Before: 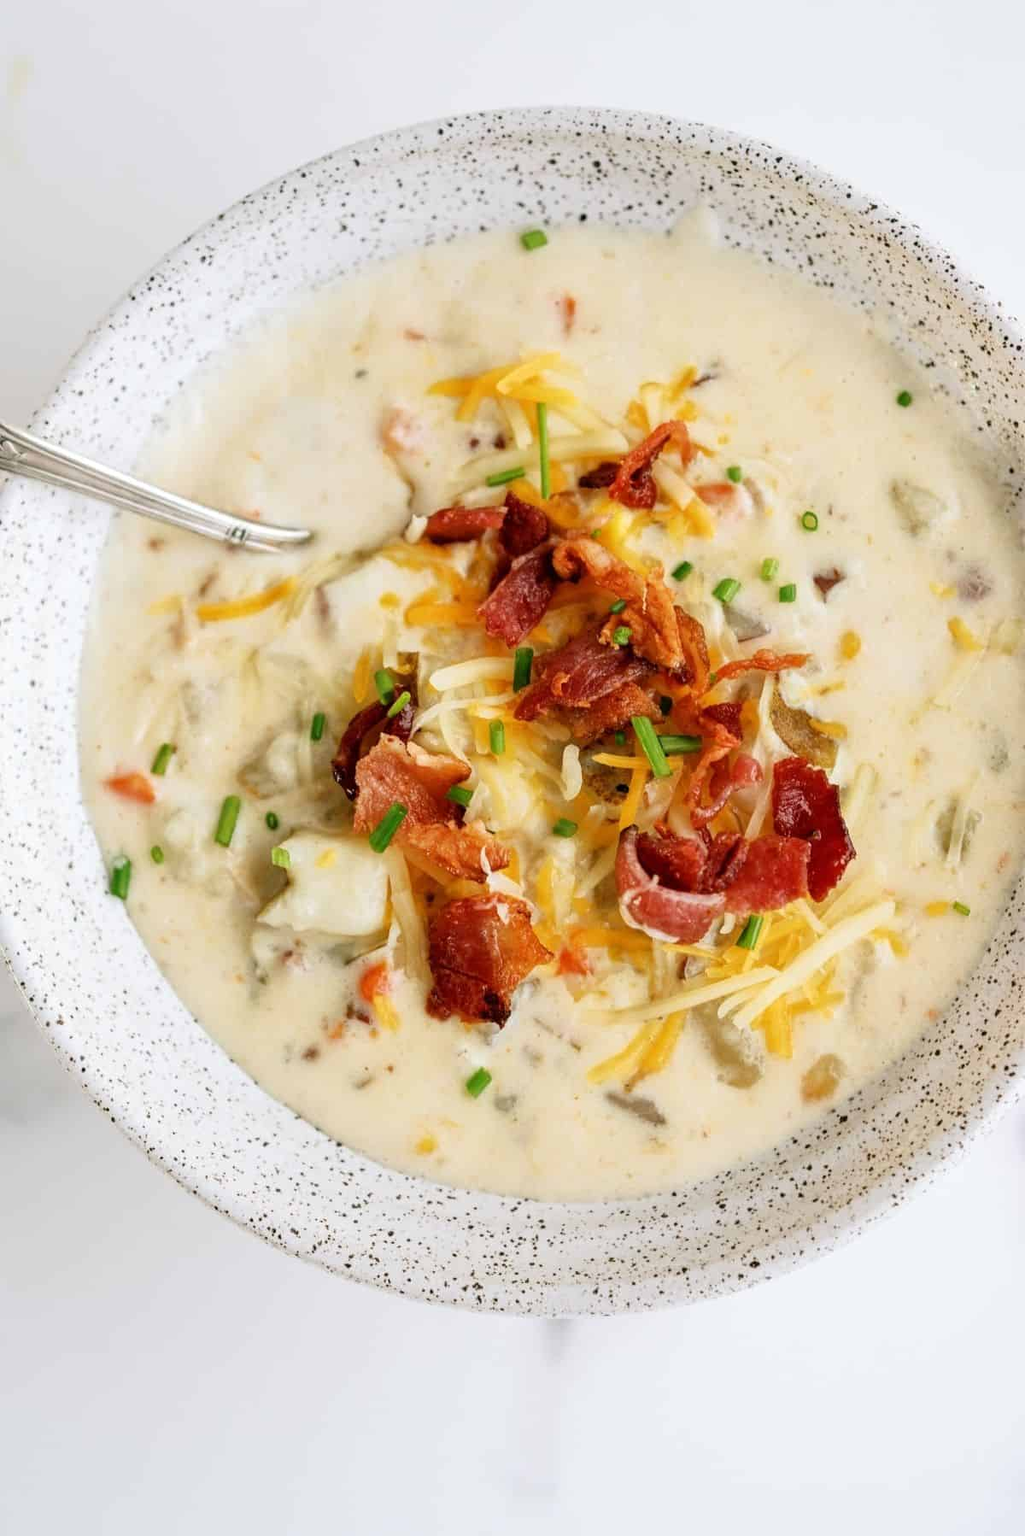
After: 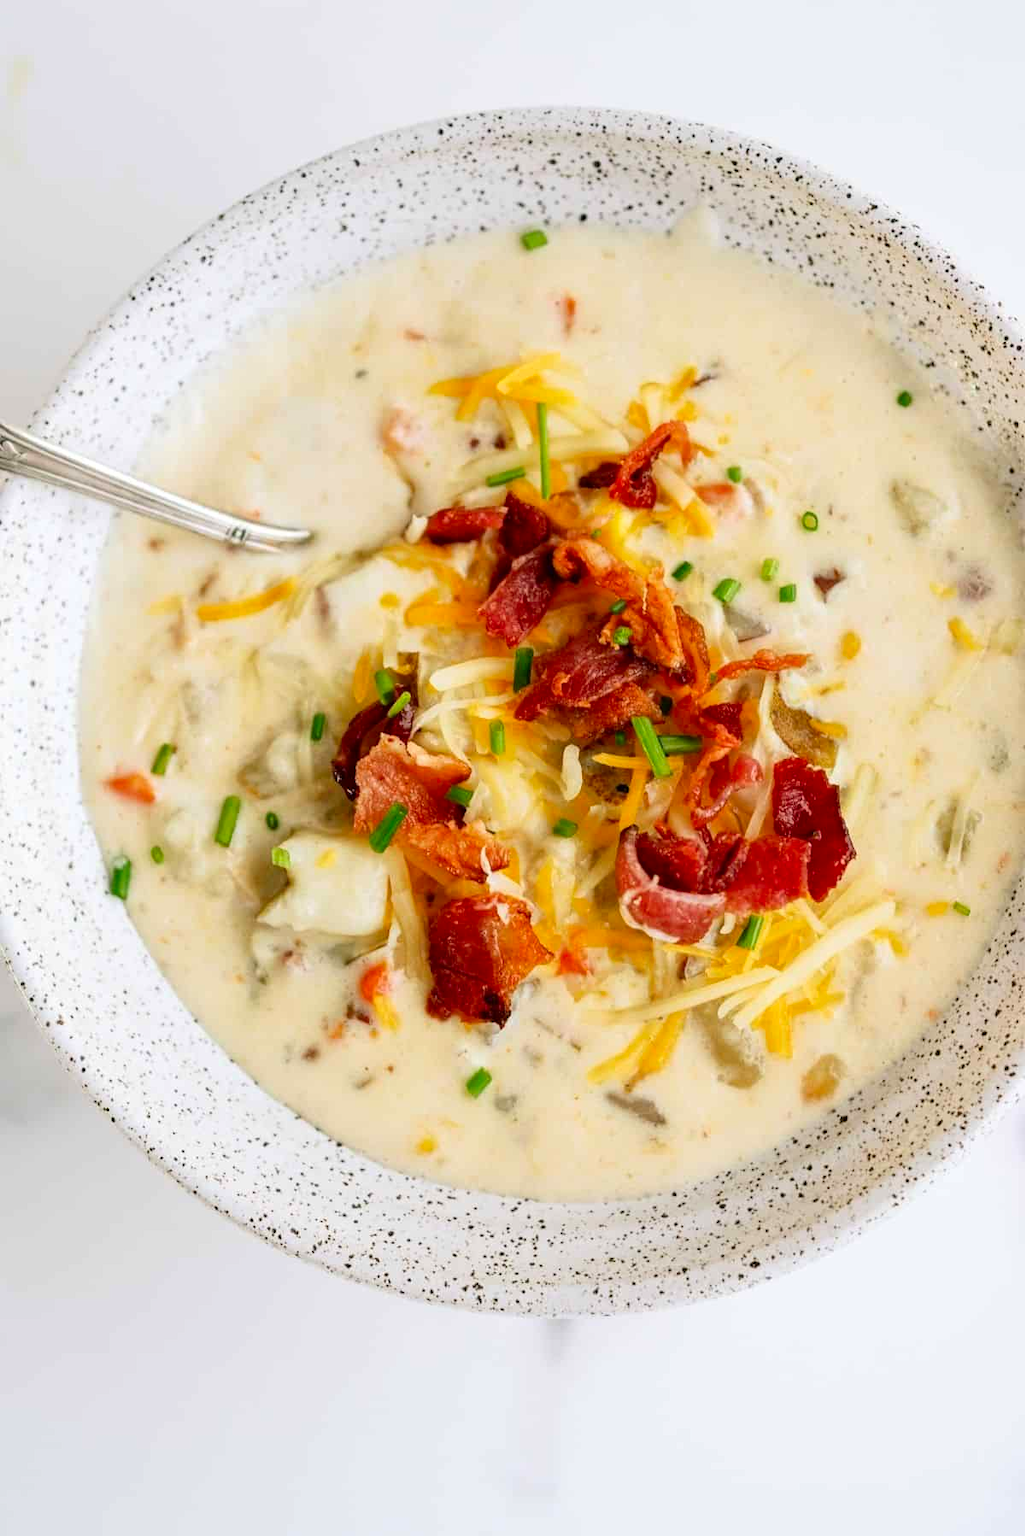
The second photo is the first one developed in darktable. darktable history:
contrast brightness saturation: contrast 0.077, saturation 0.203
